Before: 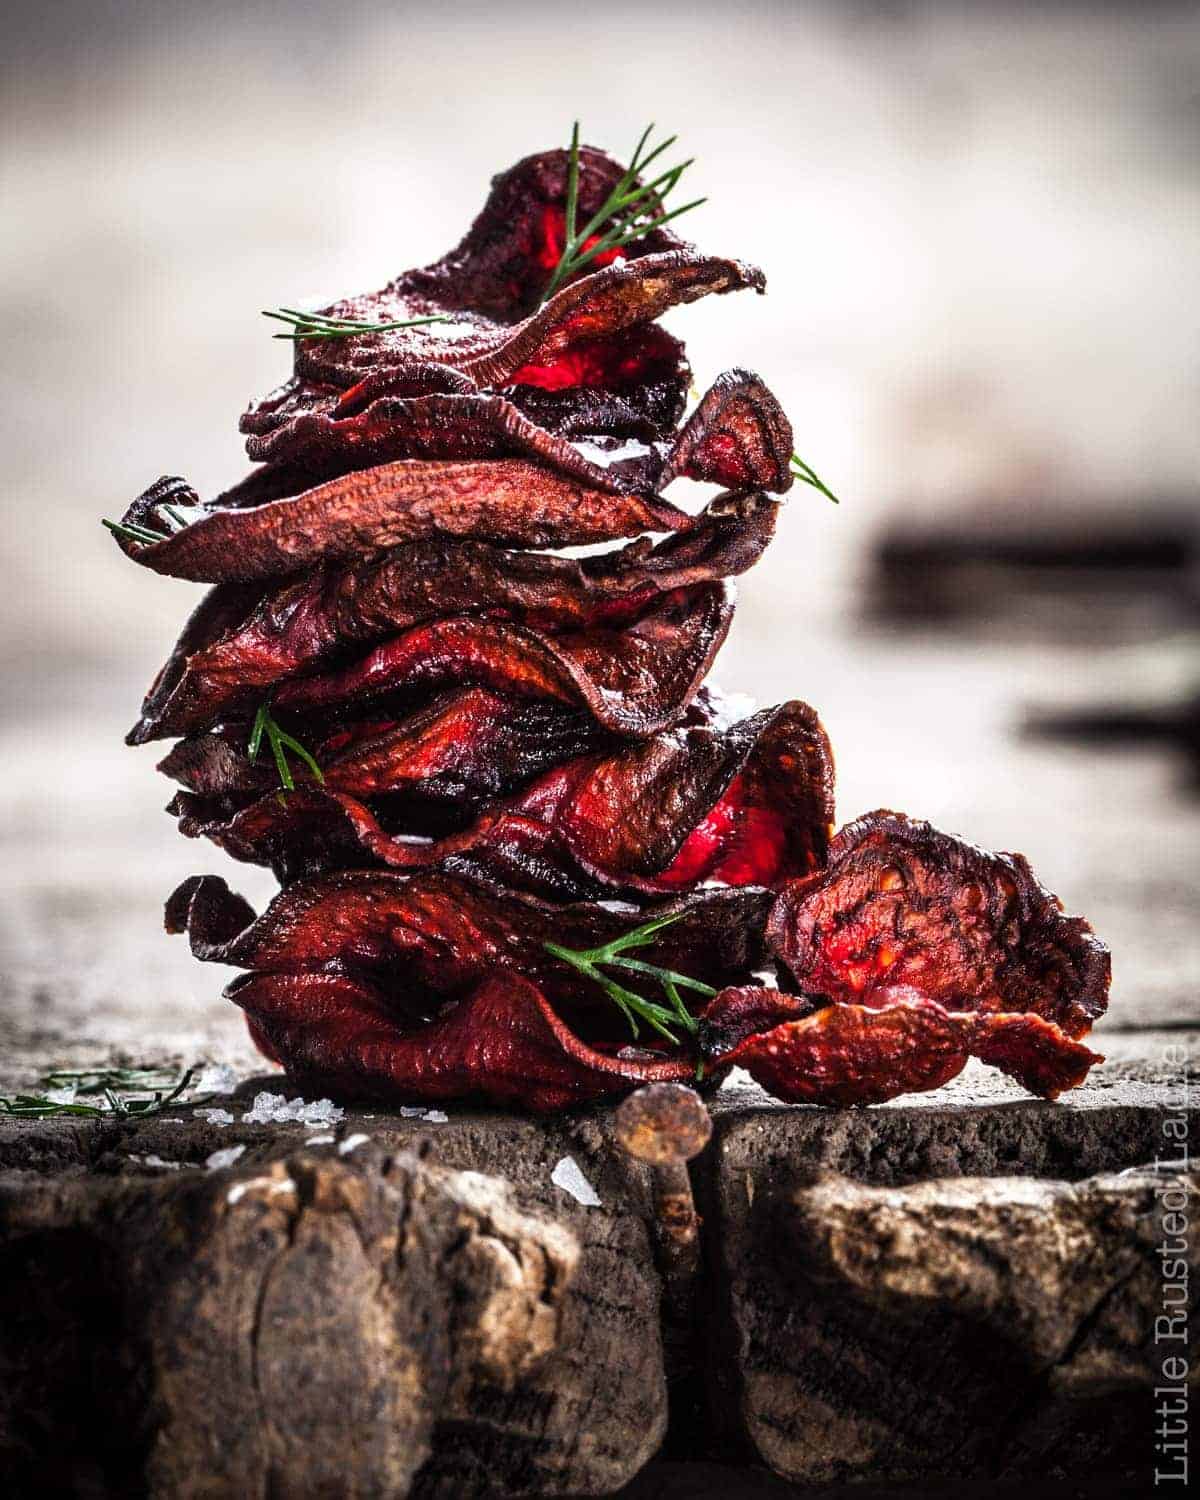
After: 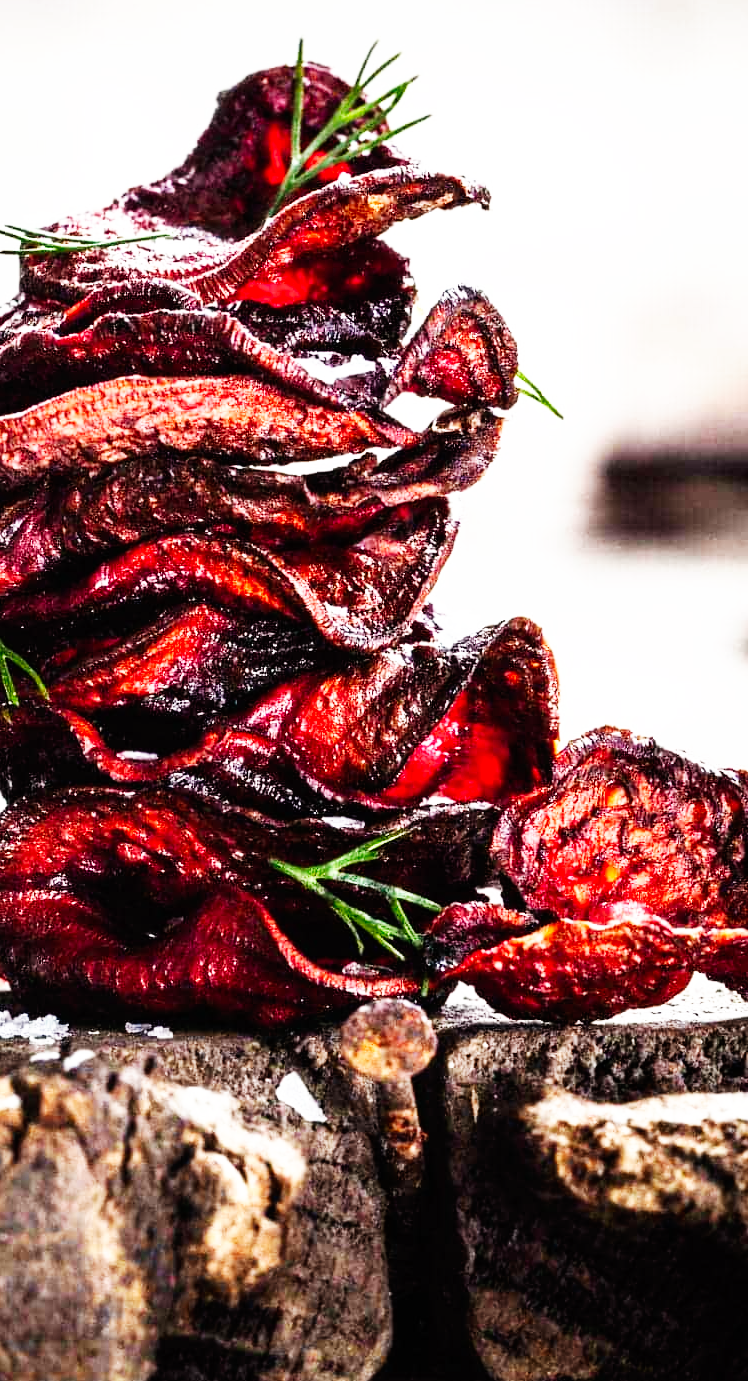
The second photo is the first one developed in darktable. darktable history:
base curve: curves: ch0 [(0, 0) (0.007, 0.004) (0.027, 0.03) (0.046, 0.07) (0.207, 0.54) (0.442, 0.872) (0.673, 0.972) (1, 1)], preserve colors none
tone equalizer: on, module defaults
crop and rotate: left 22.918%, top 5.629%, right 14.711%, bottom 2.247%
